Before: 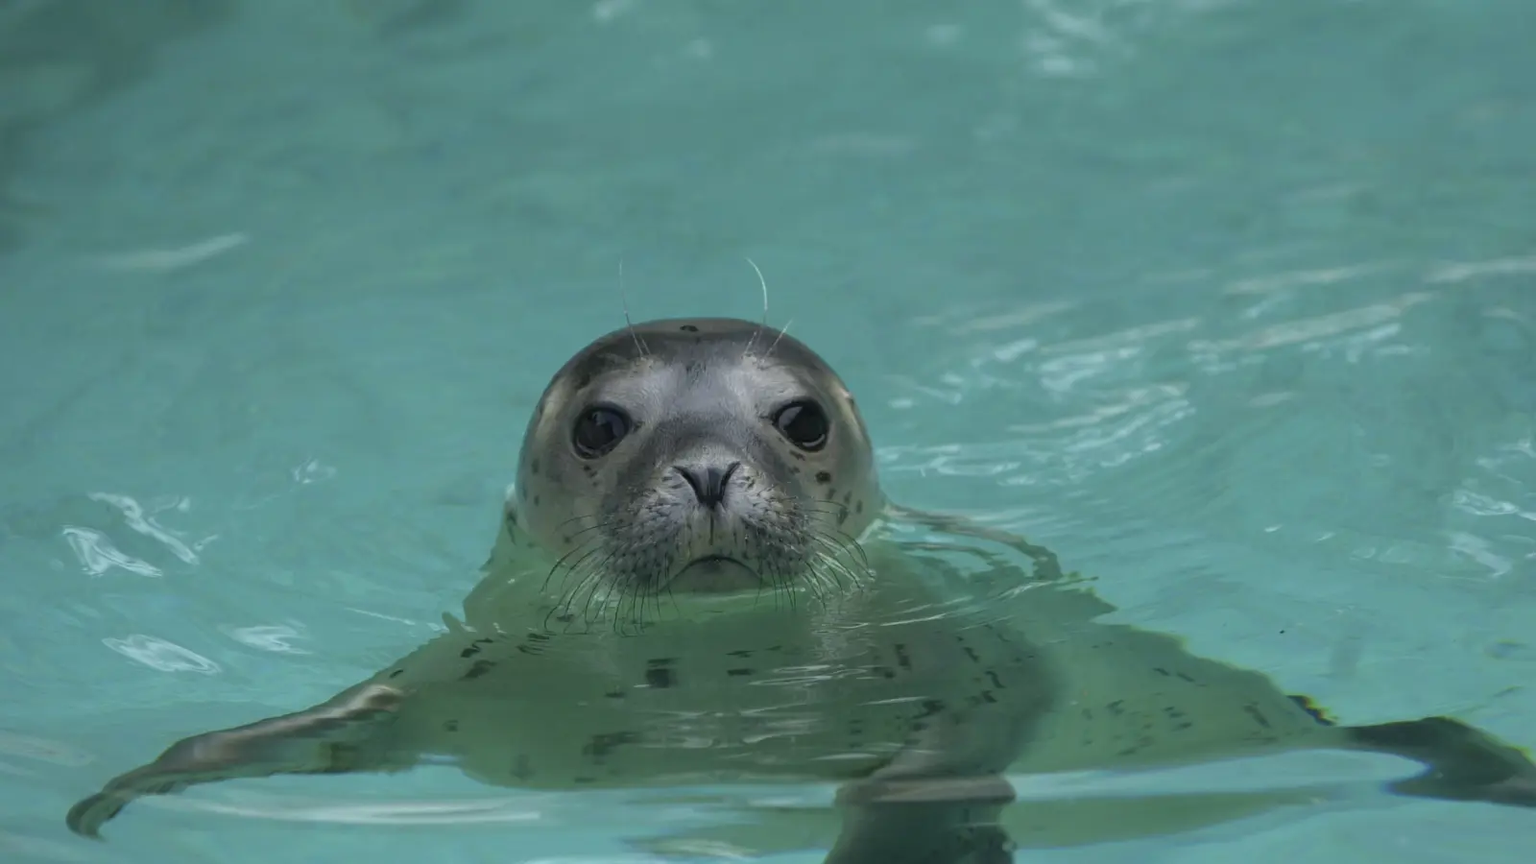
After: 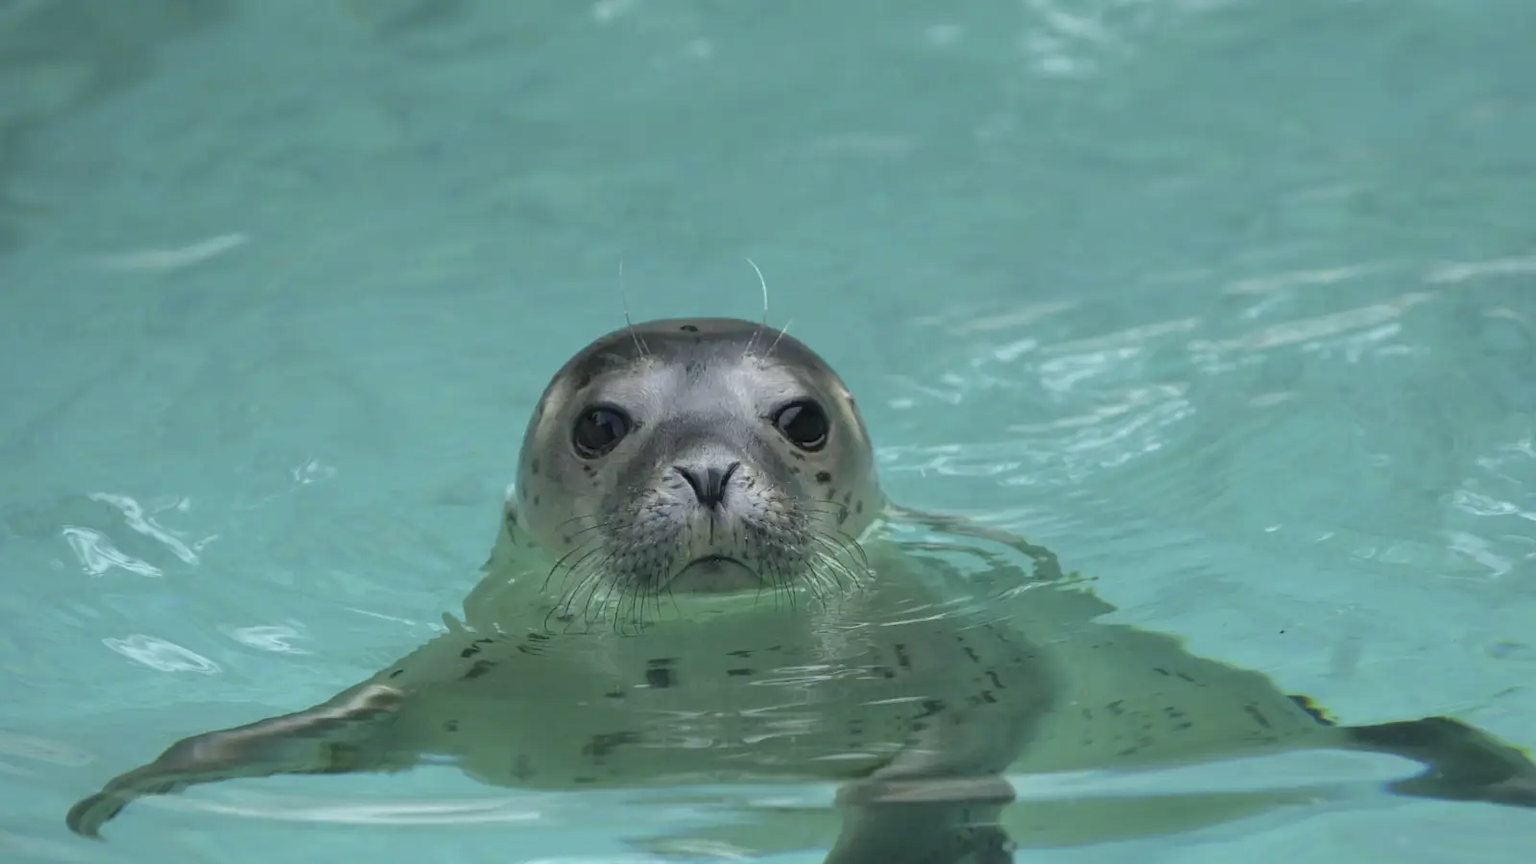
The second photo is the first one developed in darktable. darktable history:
shadows and highlights: radius 110.4, shadows 51.69, white point adjustment 9.08, highlights -4.8, soften with gaussian
tone equalizer: edges refinement/feathering 500, mask exposure compensation -1.57 EV, preserve details no
